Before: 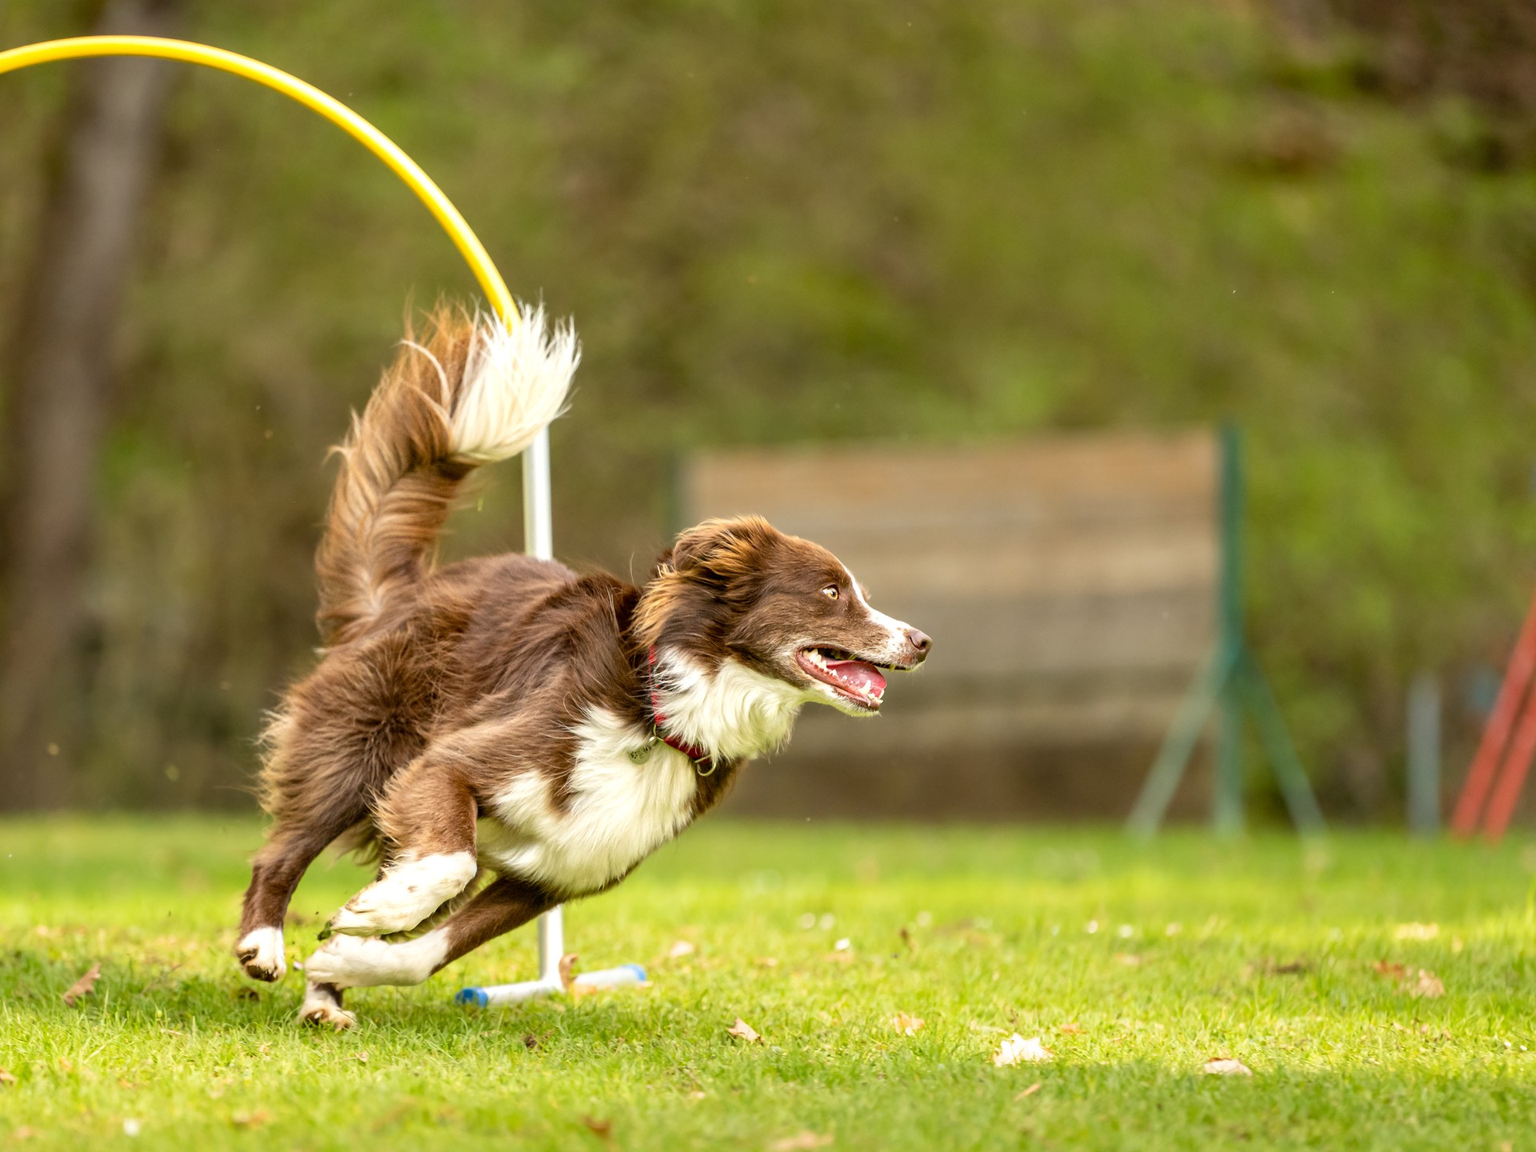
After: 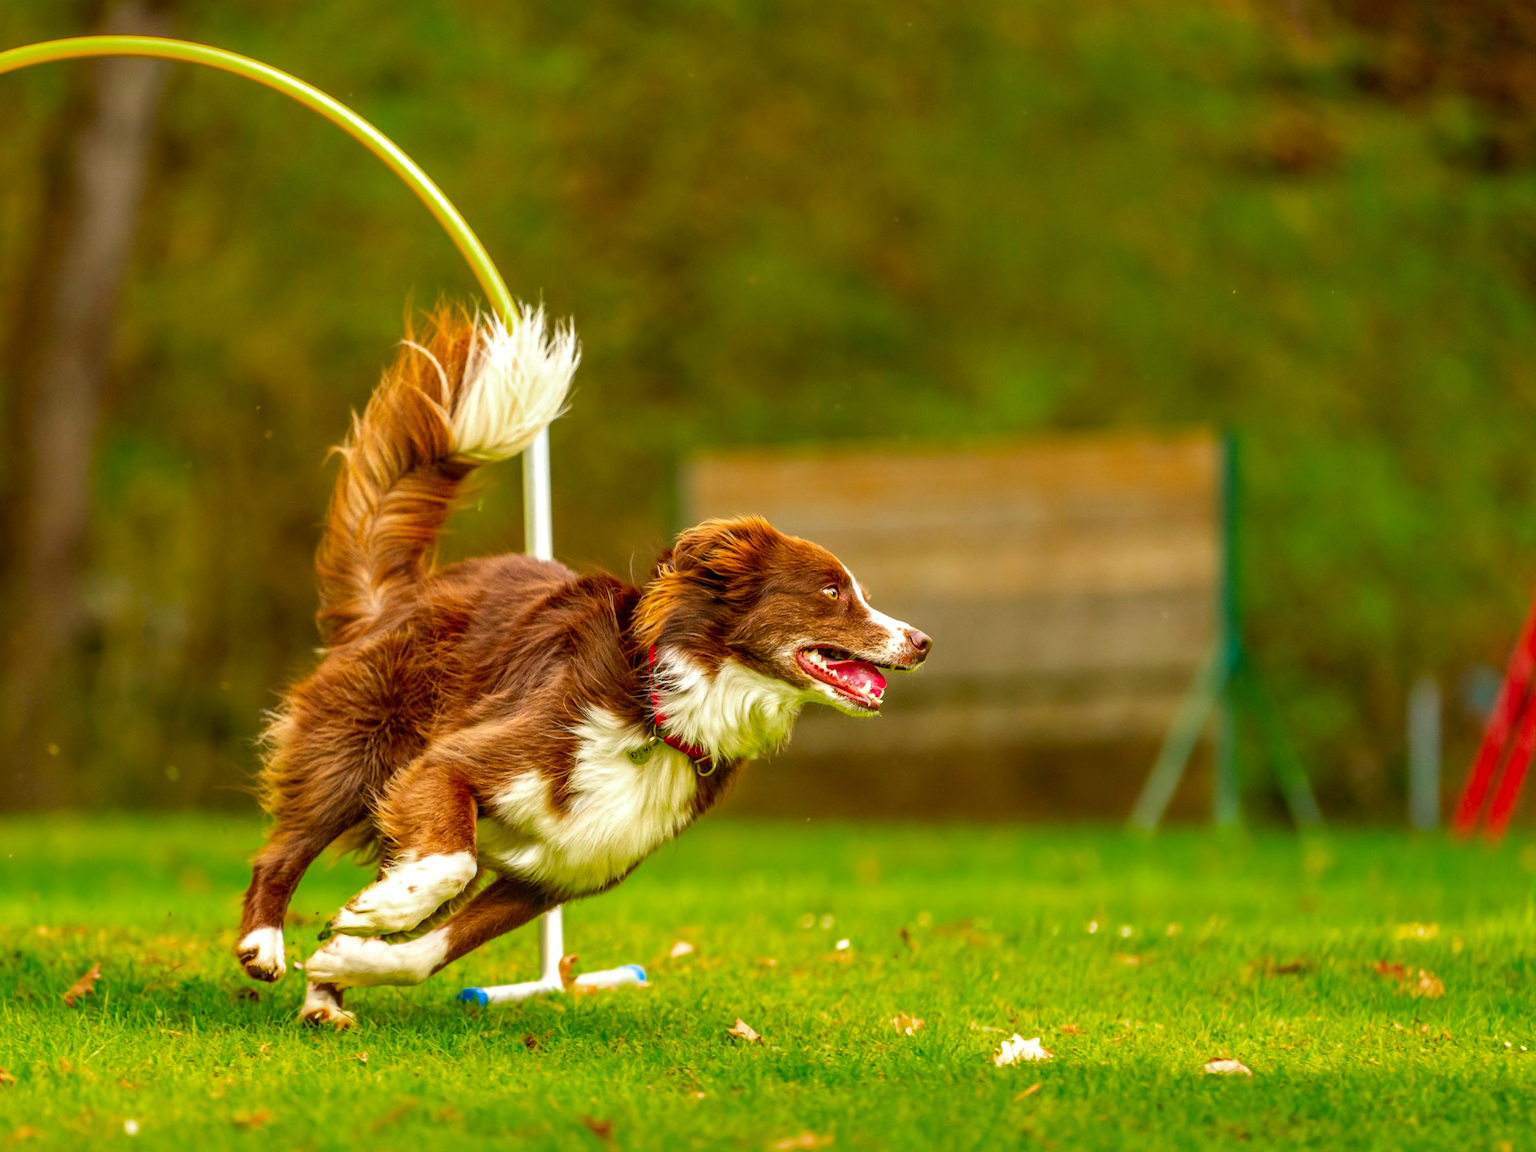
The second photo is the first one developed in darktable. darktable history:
local contrast: on, module defaults
color zones: curves: ch0 [(0, 0.425) (0.143, 0.422) (0.286, 0.42) (0.429, 0.419) (0.571, 0.419) (0.714, 0.42) (0.857, 0.422) (1, 0.425)]; ch1 [(0, 0.666) (0.143, 0.669) (0.286, 0.671) (0.429, 0.67) (0.571, 0.67) (0.714, 0.67) (0.857, 0.67) (1, 0.666)]
contrast brightness saturation: brightness -0.02, saturation 0.35
